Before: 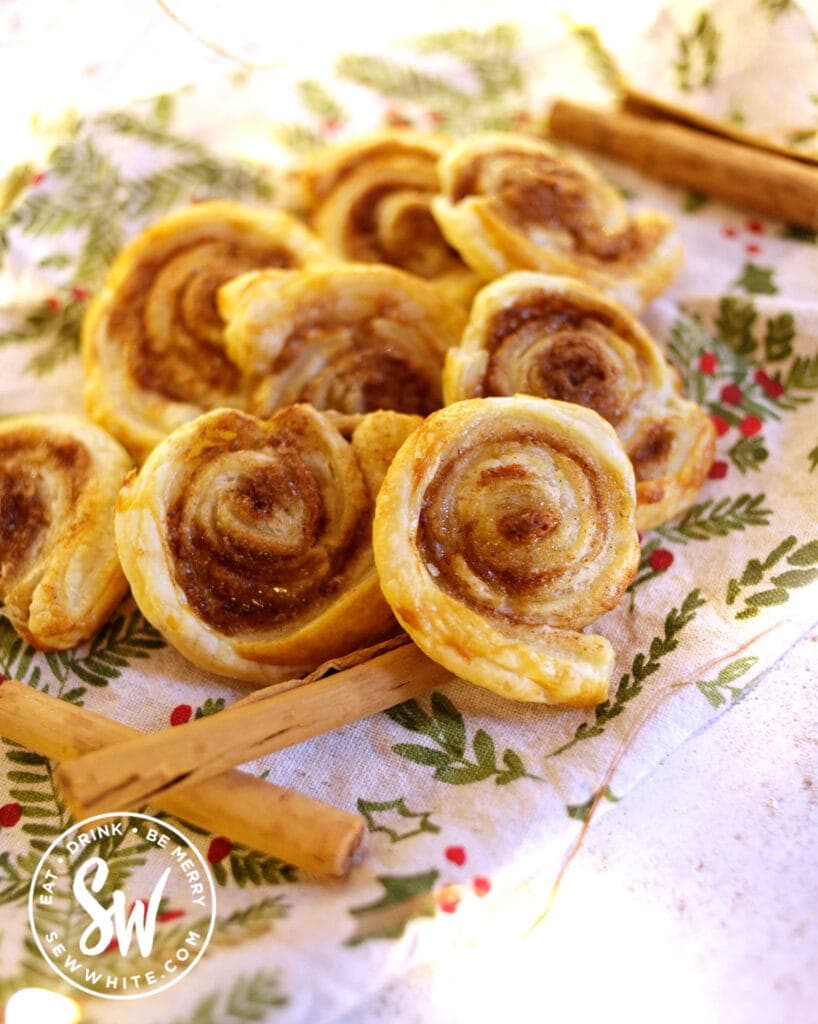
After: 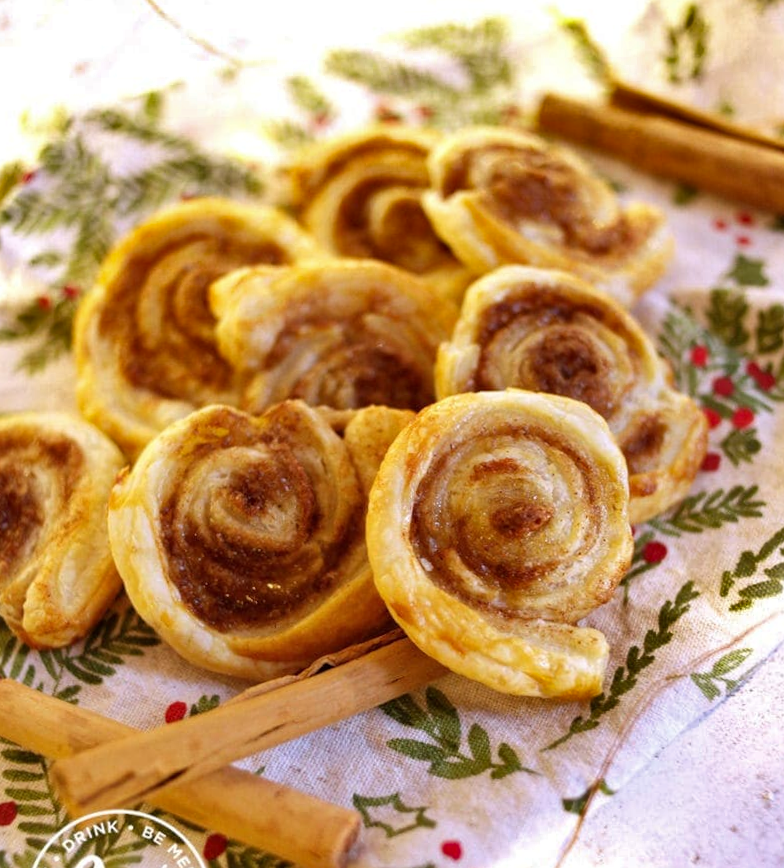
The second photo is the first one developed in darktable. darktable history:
crop and rotate: angle 0.518°, left 0.364%, right 2.687%, bottom 14.204%
shadows and highlights: highlights color adjustment 49.64%, soften with gaussian
